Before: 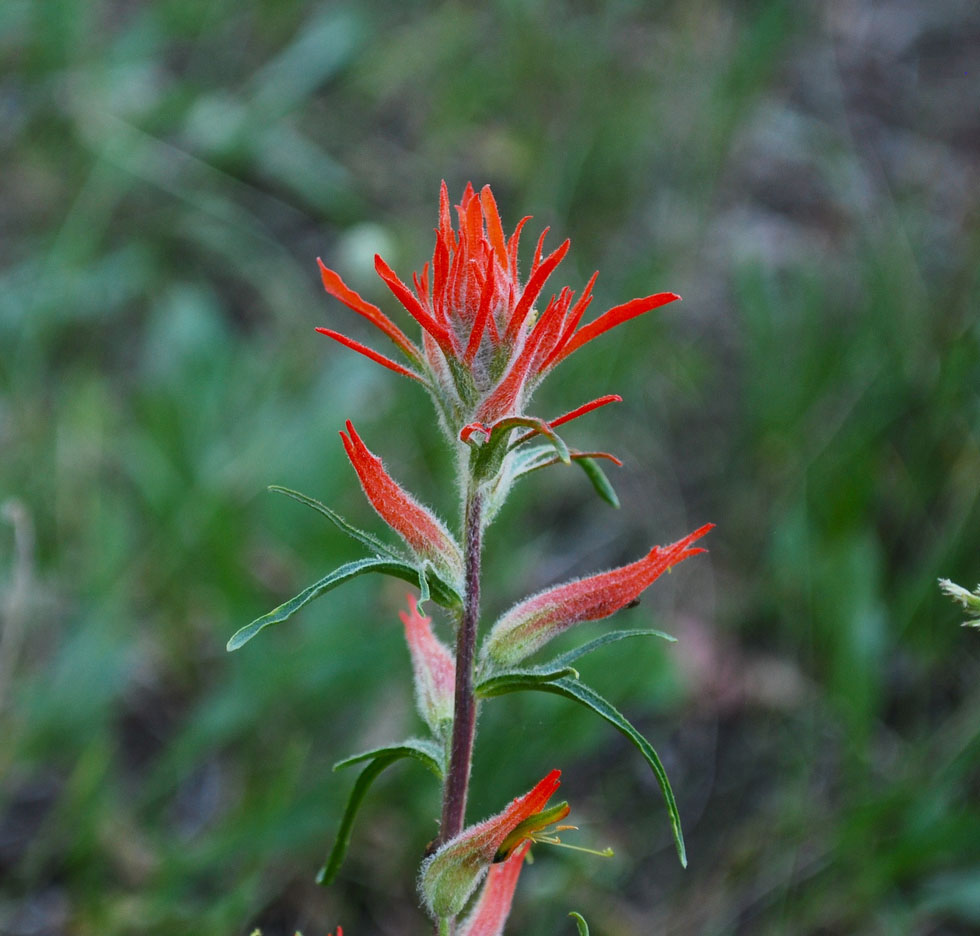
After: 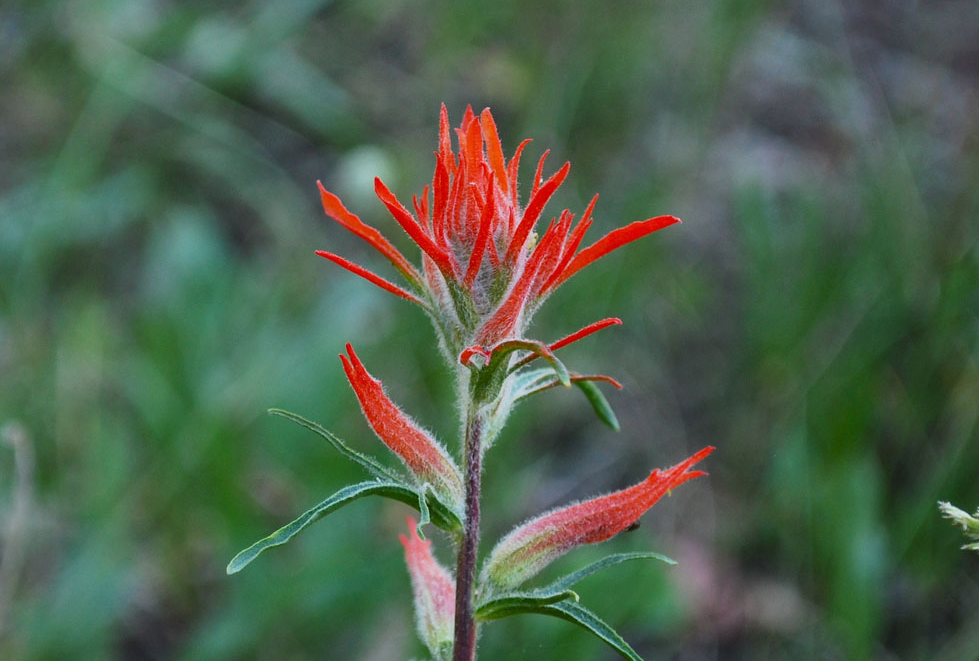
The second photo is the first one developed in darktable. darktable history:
crop and rotate: top 8.293%, bottom 20.996%
shadows and highlights: radius 108.52, shadows 23.73, highlights -59.32, low approximation 0.01, soften with gaussian
